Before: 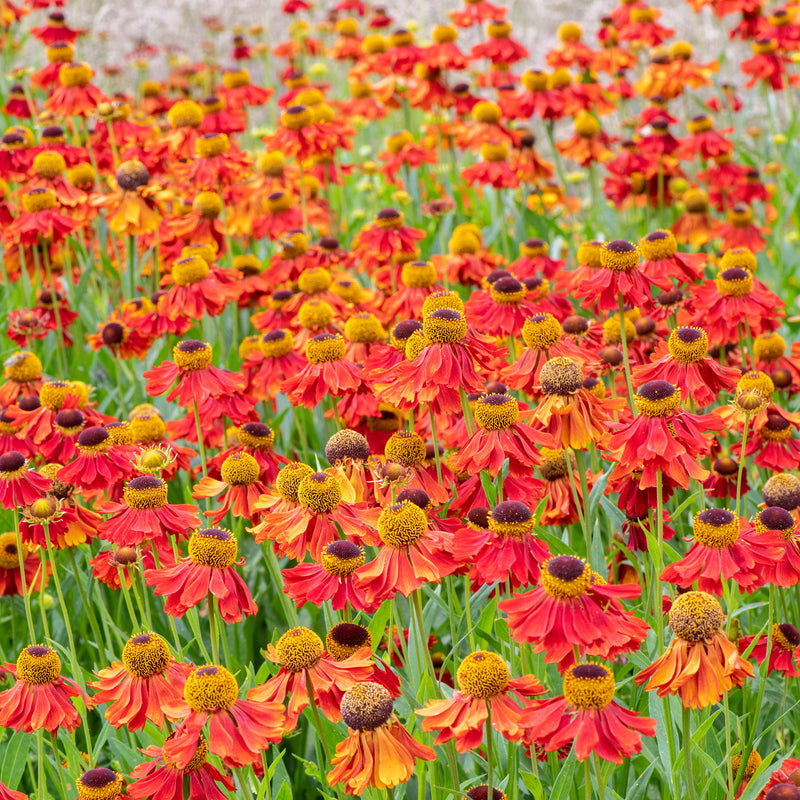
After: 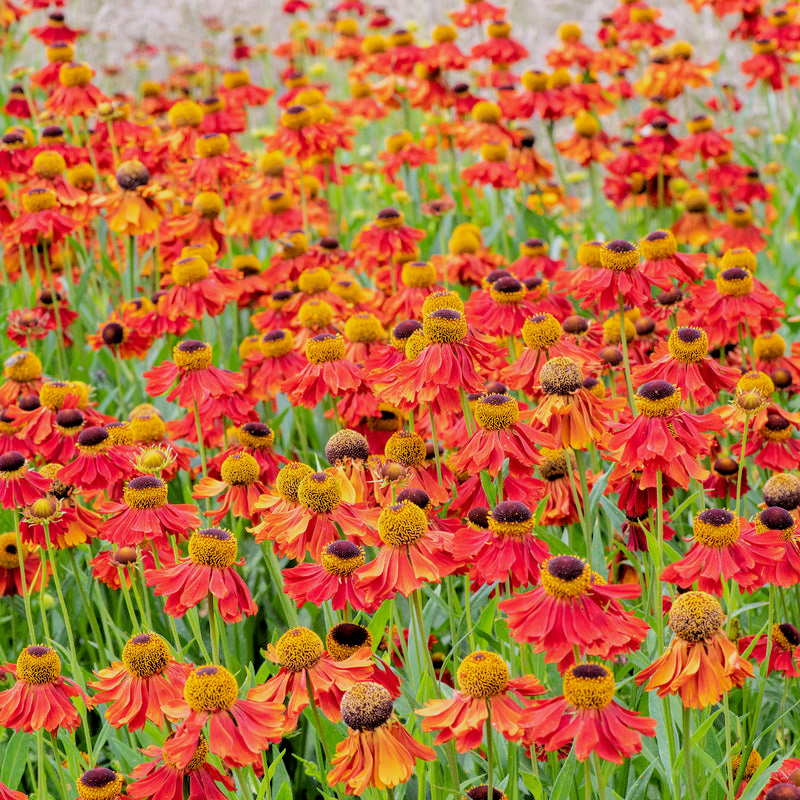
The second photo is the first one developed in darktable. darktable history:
filmic rgb: black relative exposure -3.41 EV, white relative exposure 3.46 EV, threshold 3.03 EV, hardness 2.36, contrast 1.103, color science v6 (2022), iterations of high-quality reconstruction 0, enable highlight reconstruction true
